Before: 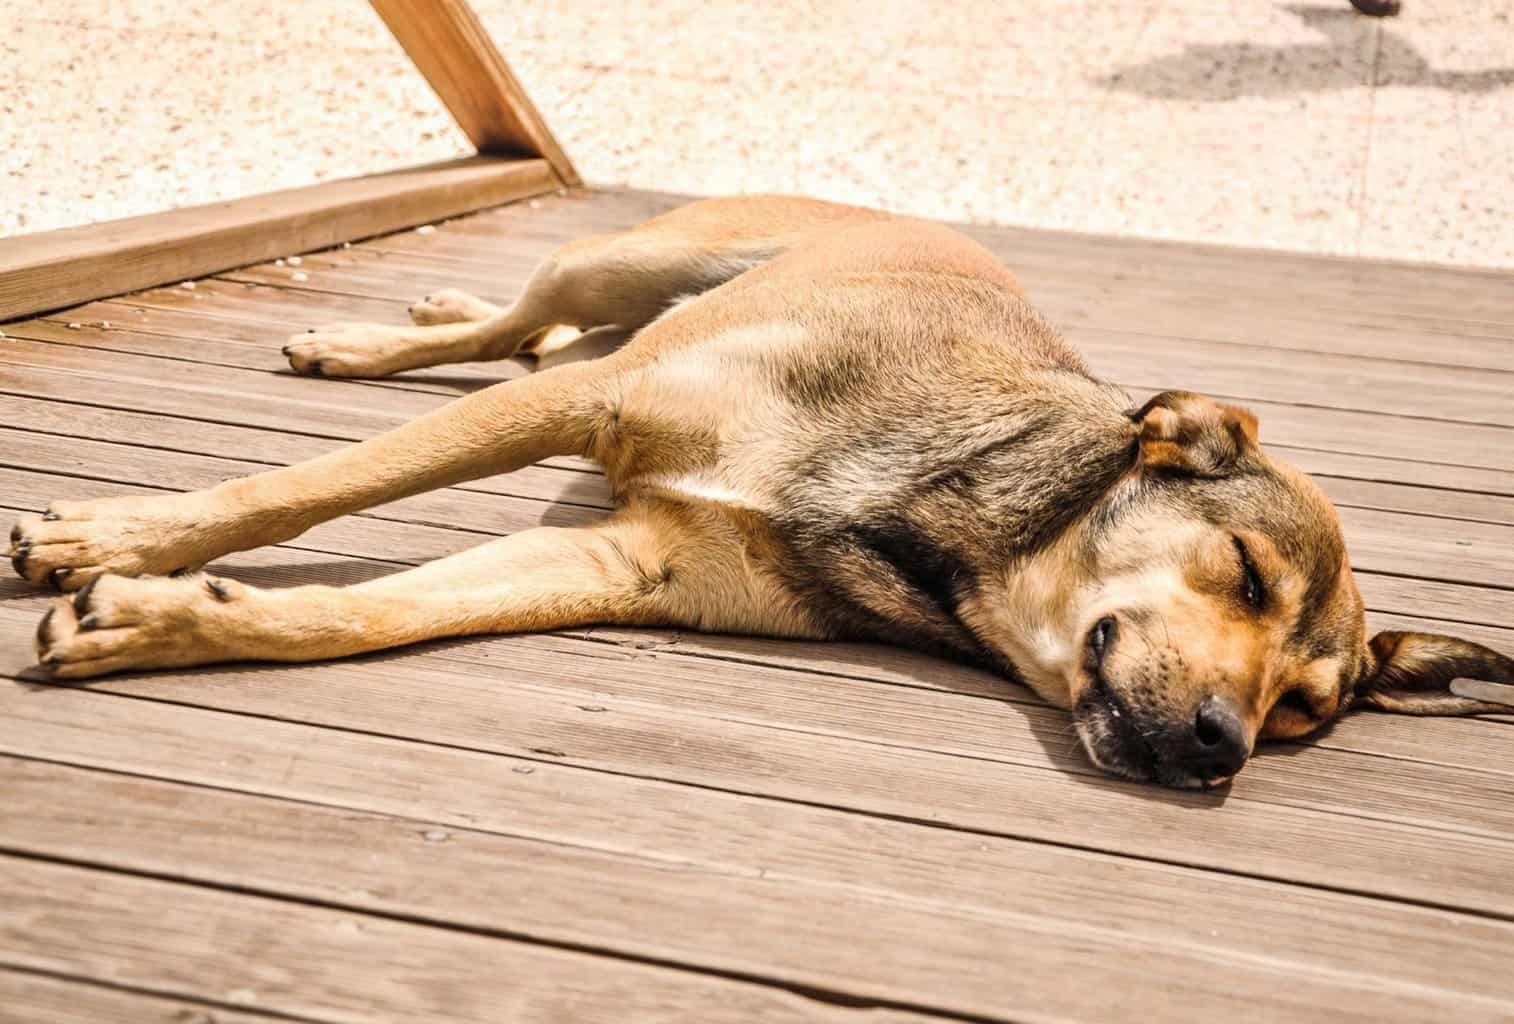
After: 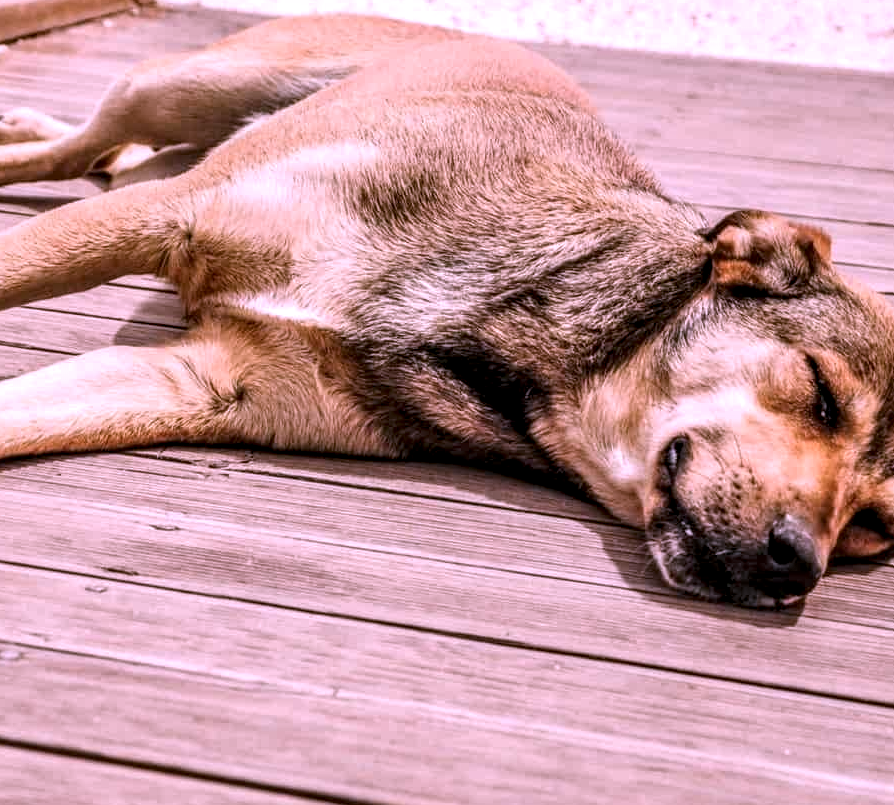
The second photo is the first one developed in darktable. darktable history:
local contrast: highlights 20%, detail 150%
crop and rotate: left 28.256%, top 17.734%, right 12.656%, bottom 3.573%
color correction: highlights a* 15.03, highlights b* -25.07
